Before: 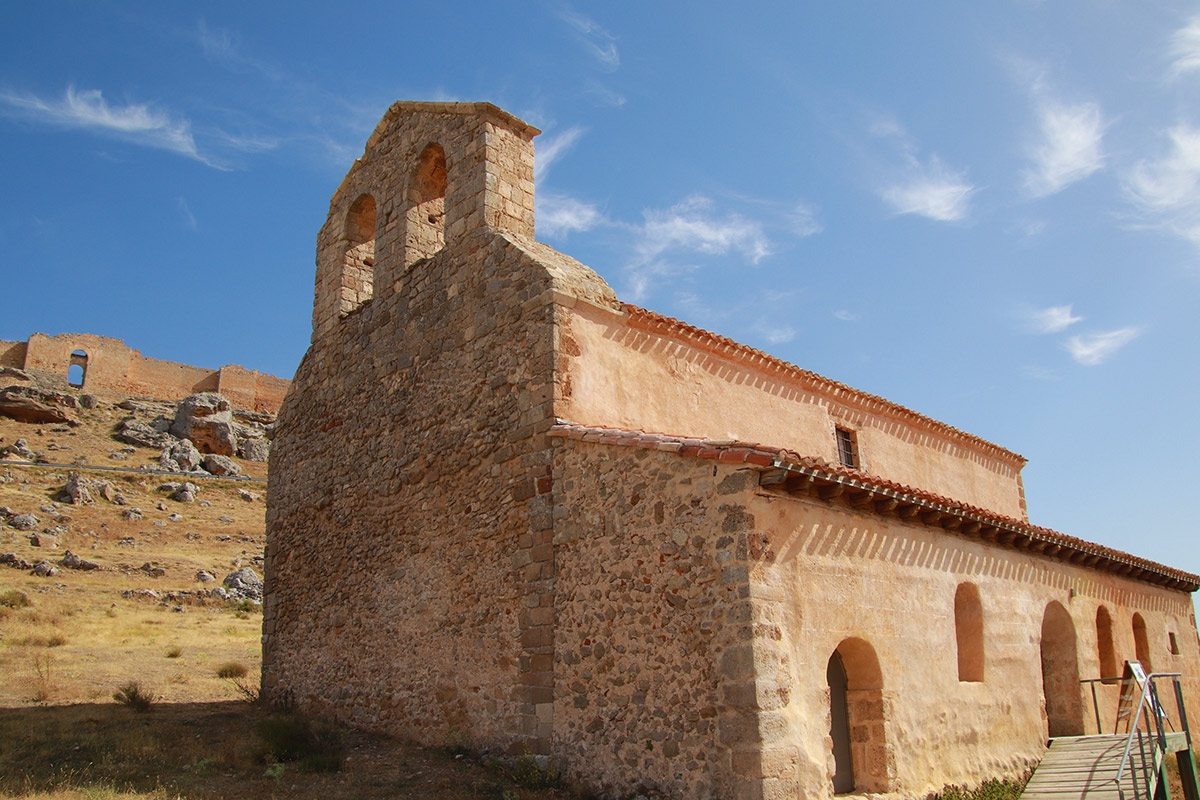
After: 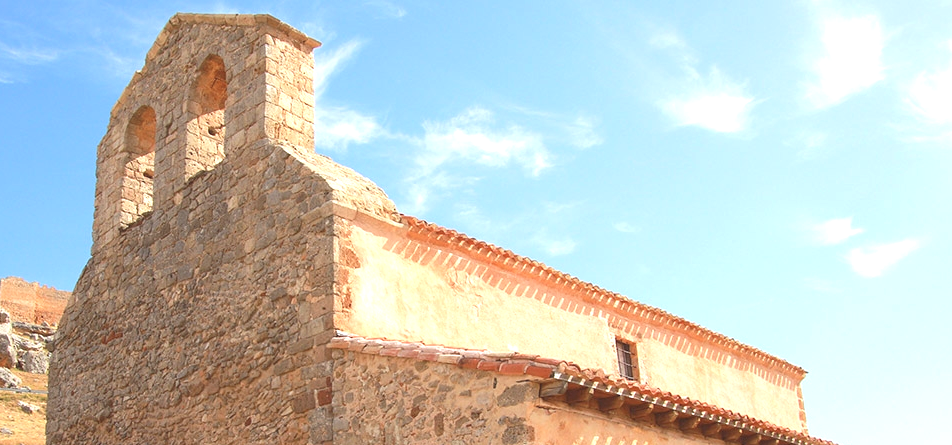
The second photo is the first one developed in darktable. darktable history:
crop: left 18.352%, top 11.123%, right 2.297%, bottom 33.22%
contrast brightness saturation: contrast -0.164, brightness 0.04, saturation -0.137
exposure: black level correction 0, exposure 1.459 EV, compensate highlight preservation false
